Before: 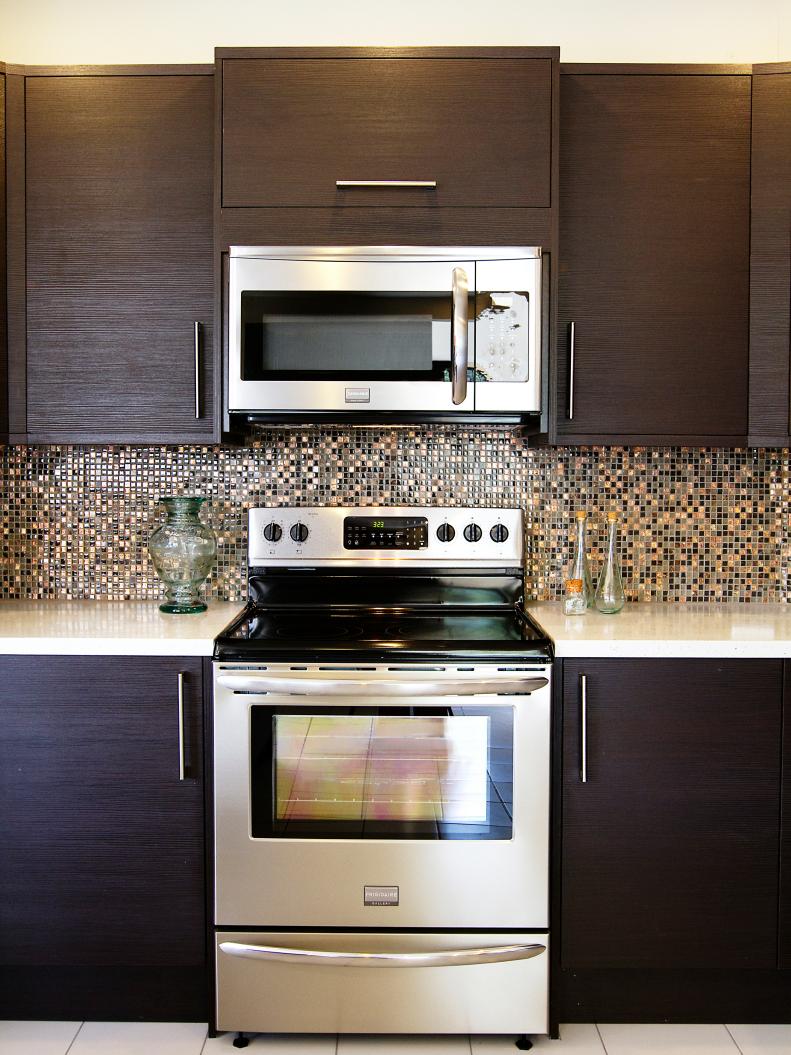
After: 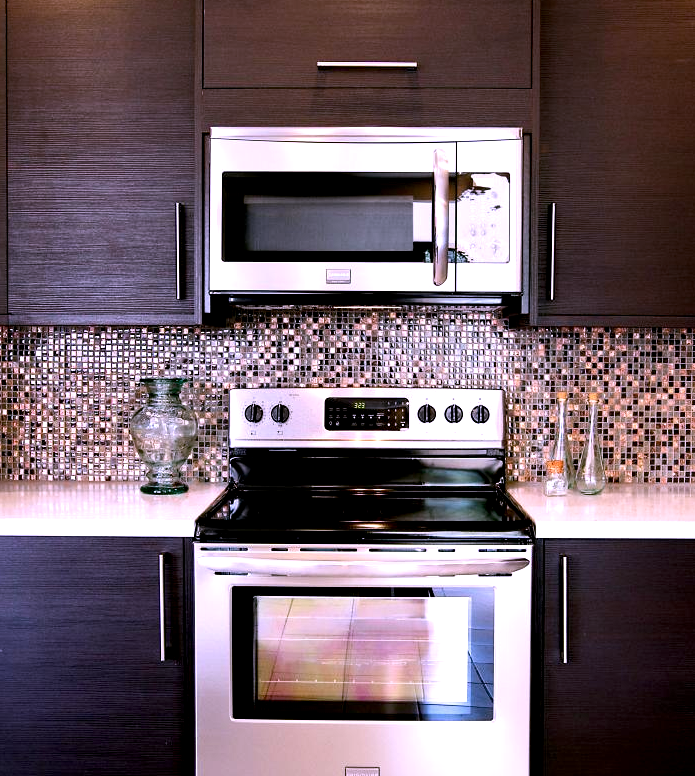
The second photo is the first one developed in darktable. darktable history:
tone equalizer: -8 EV -0.417 EV, -7 EV -0.389 EV, -6 EV -0.333 EV, -5 EV -0.222 EV, -3 EV 0.222 EV, -2 EV 0.333 EV, -1 EV 0.389 EV, +0 EV 0.417 EV, edges refinement/feathering 500, mask exposure compensation -1.57 EV, preserve details no
crop and rotate: left 2.425%, top 11.305%, right 9.6%, bottom 15.08%
color correction: highlights a* 15.03, highlights b* -25.07
exposure: black level correction 0.01, exposure 0.014 EV, compensate highlight preservation false
